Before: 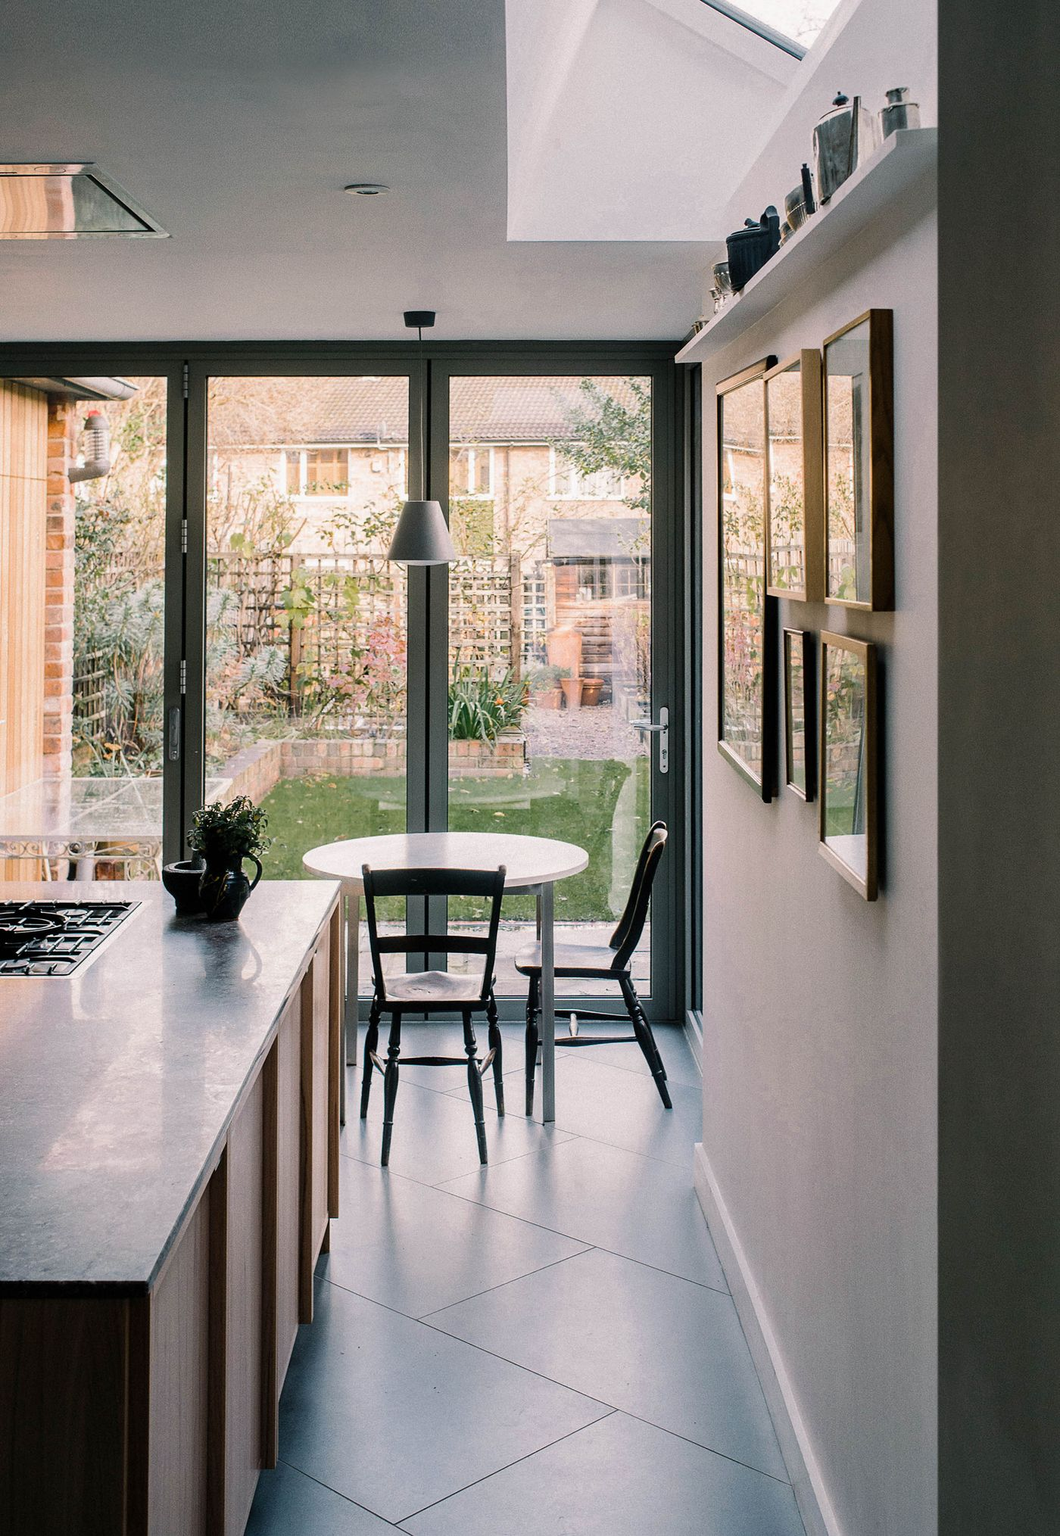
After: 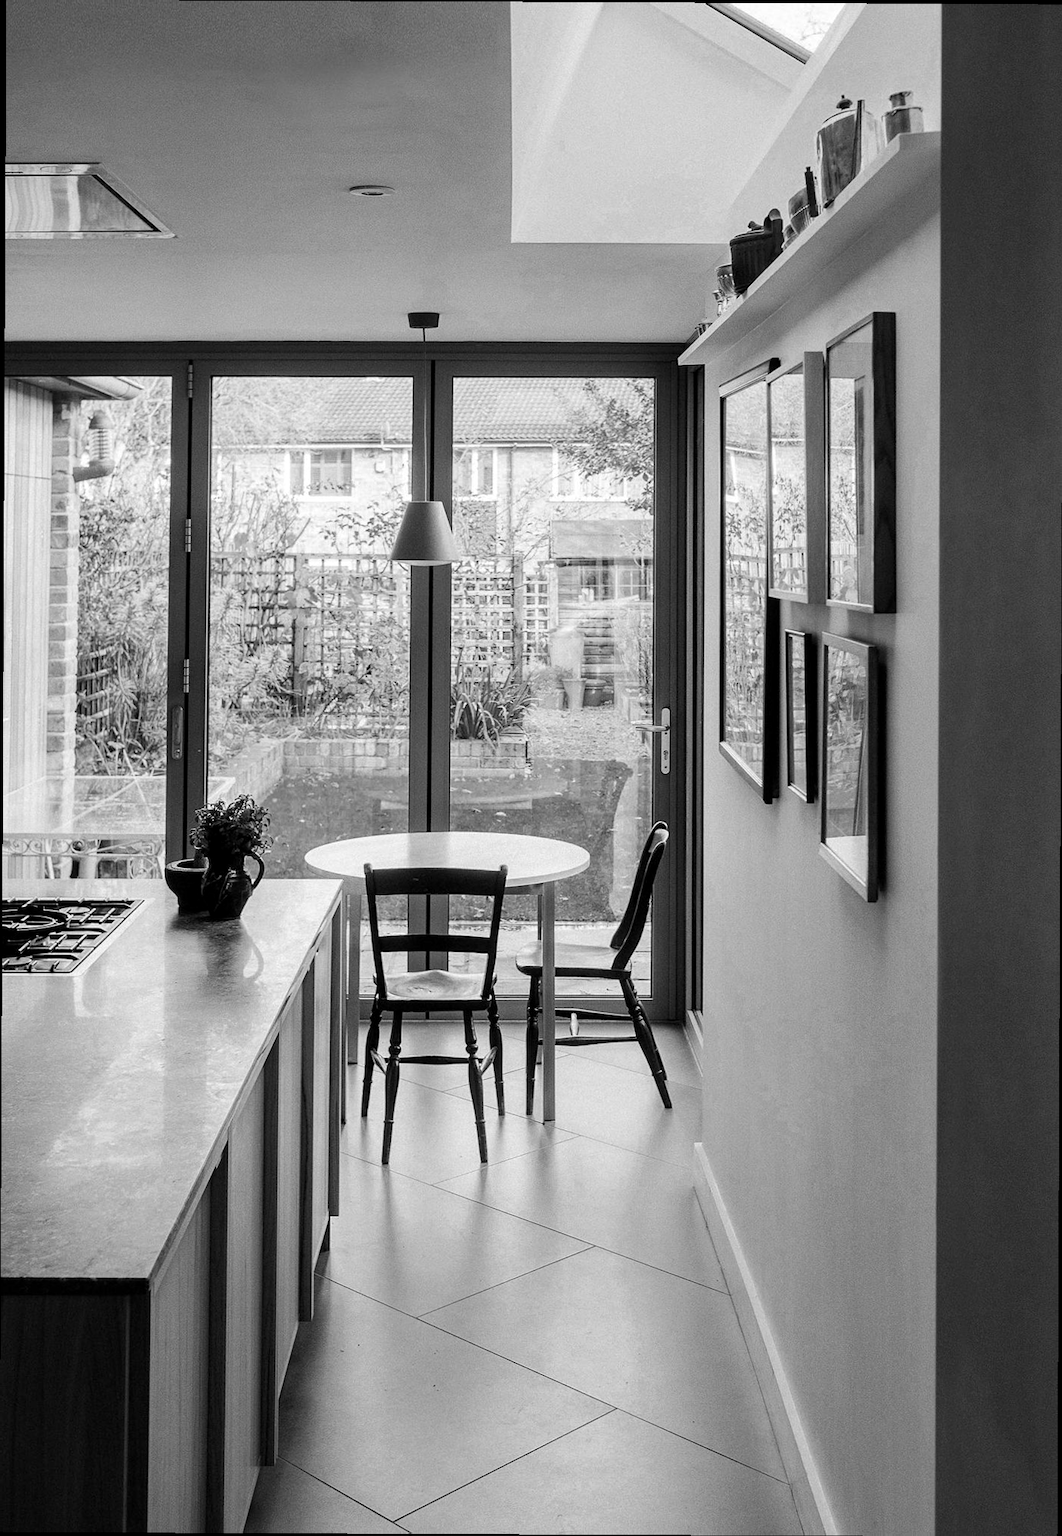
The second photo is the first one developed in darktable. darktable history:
local contrast: highlights 103%, shadows 99%, detail 119%, midtone range 0.2
color zones: curves: ch1 [(0, -0.014) (0.143, -0.013) (0.286, -0.013) (0.429, -0.016) (0.571, -0.019) (0.714, -0.015) (0.857, 0.002) (1, -0.014)]
crop and rotate: angle -0.252°
